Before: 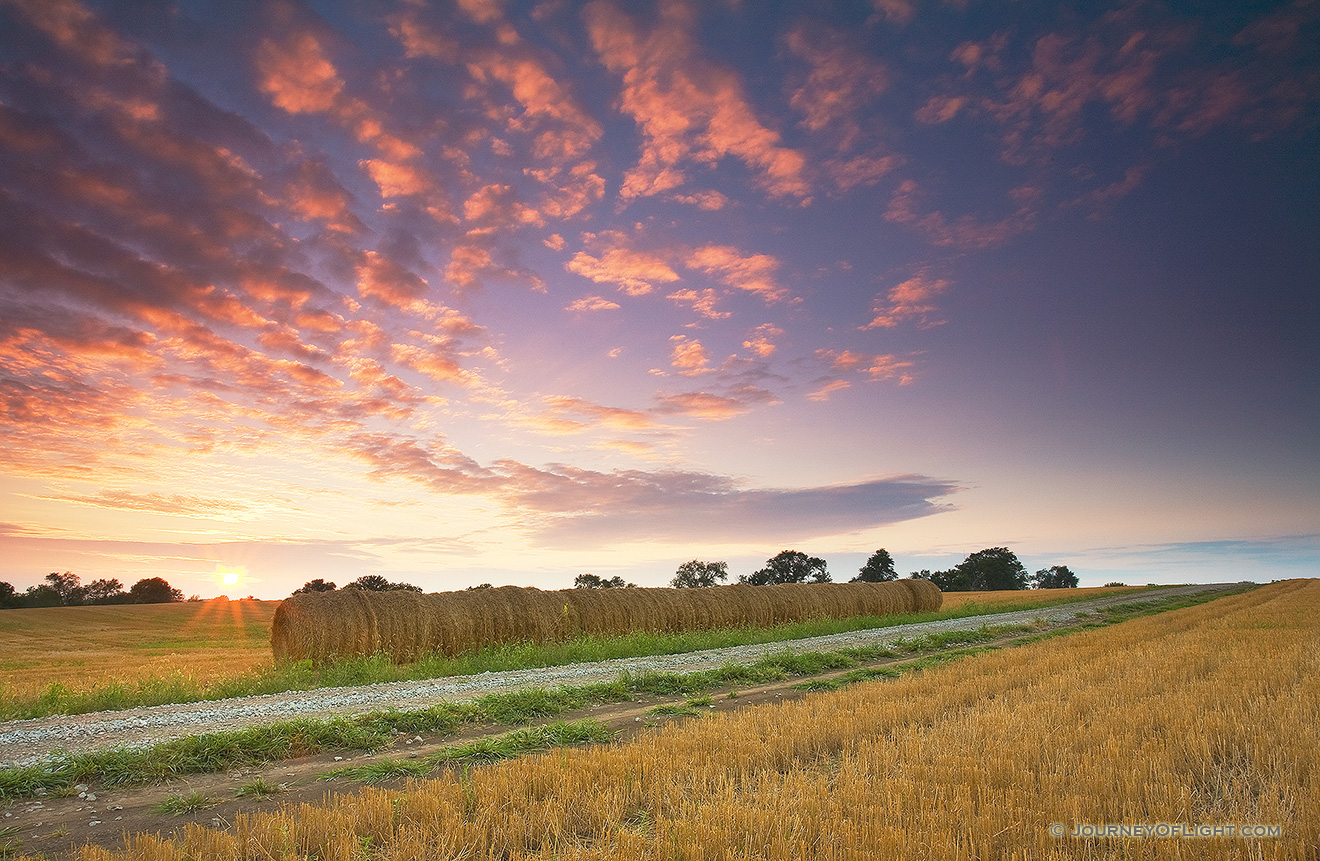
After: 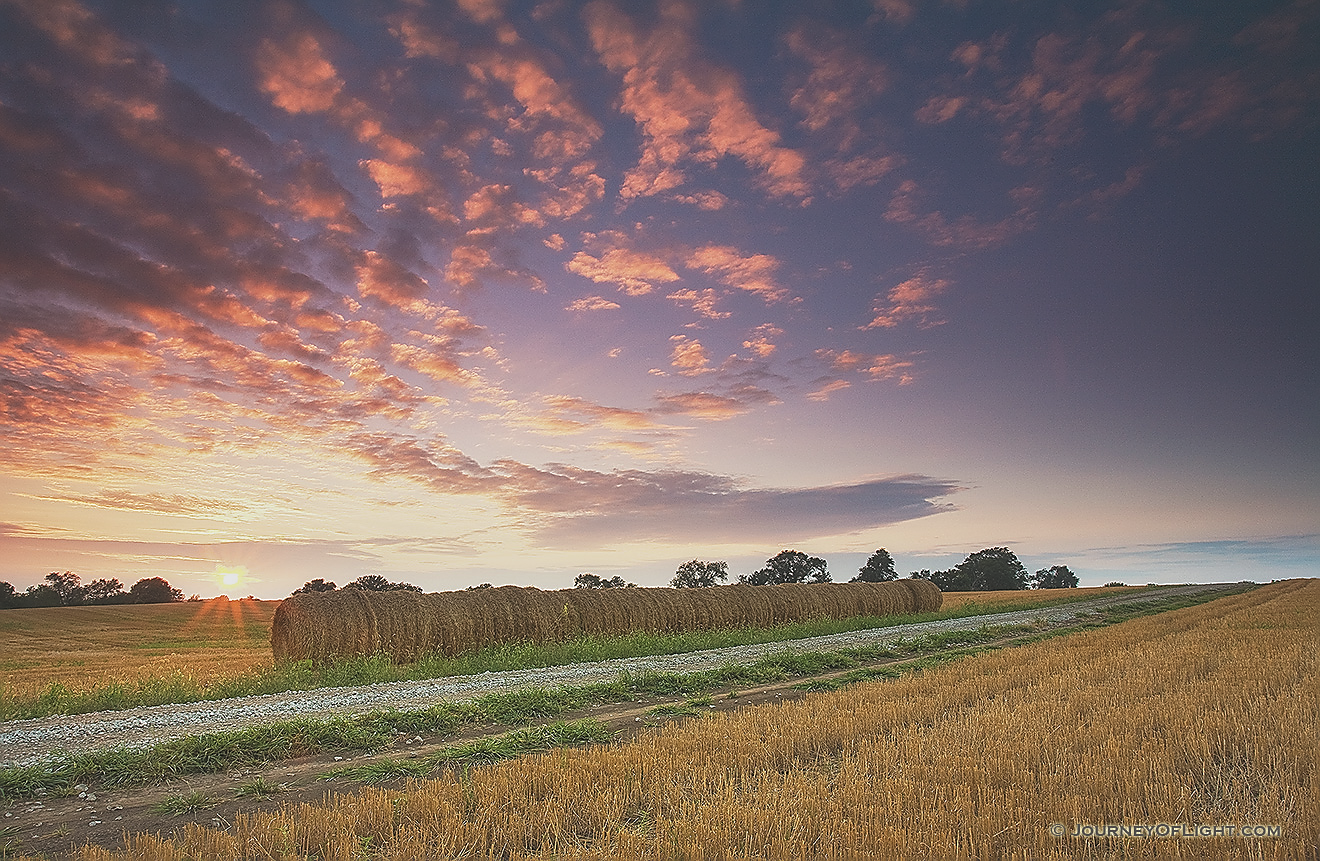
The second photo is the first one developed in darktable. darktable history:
sharpen: radius 1.4, amount 1.25, threshold 0.7
exposure: black level correction -0.036, exposure -0.497 EV, compensate highlight preservation false
local contrast: detail 130%
